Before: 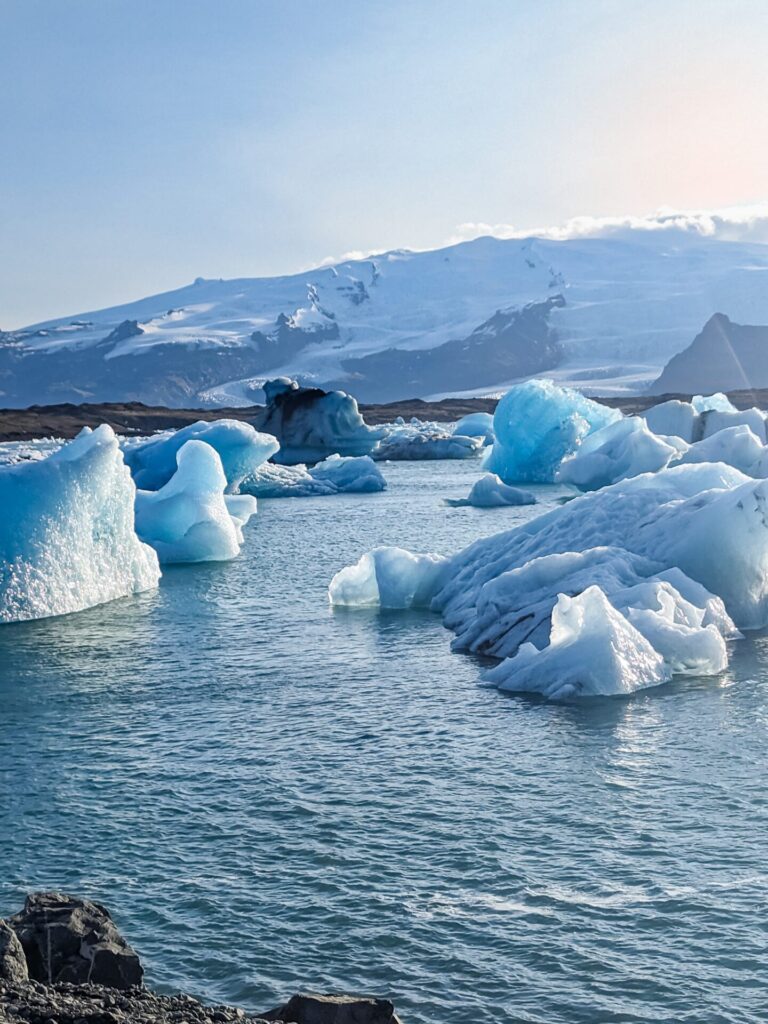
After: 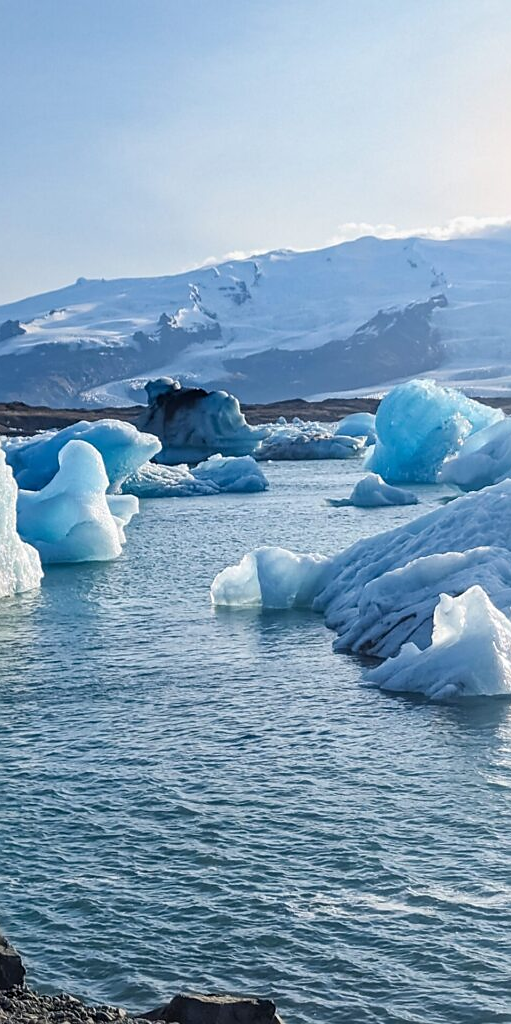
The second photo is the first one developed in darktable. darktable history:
crop: left 15.419%, right 17.914%
sharpen: radius 1.458, amount 0.398, threshold 1.271
